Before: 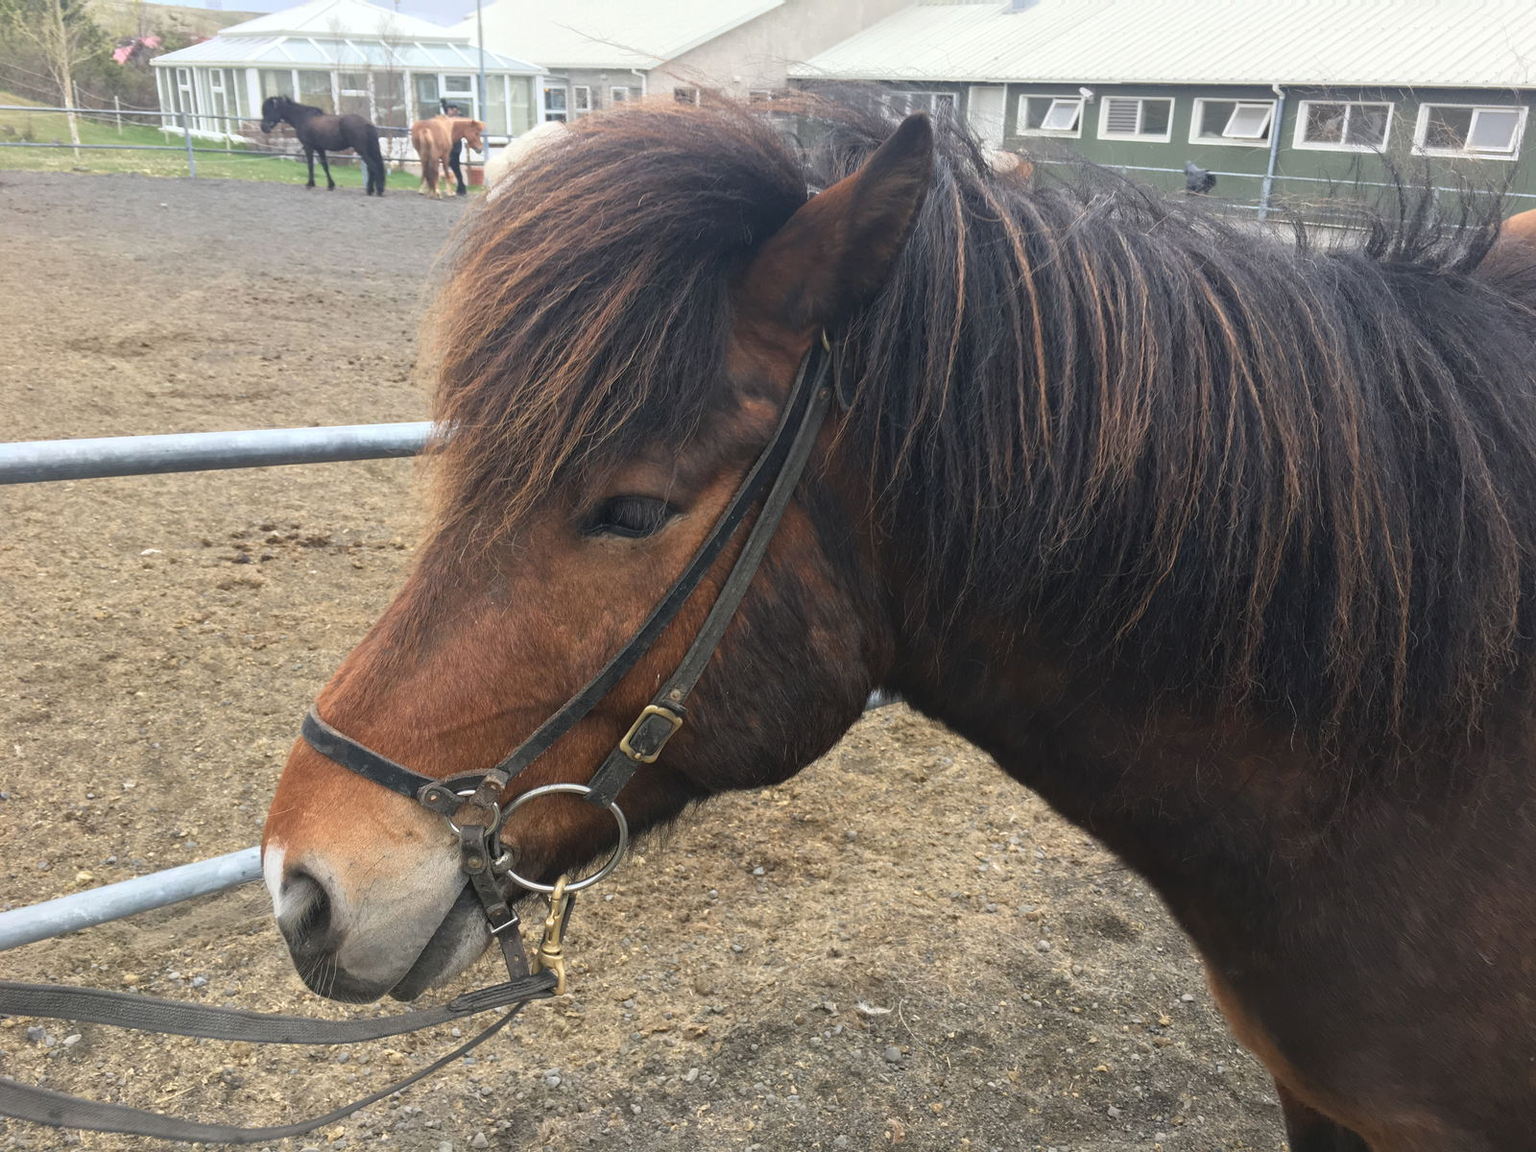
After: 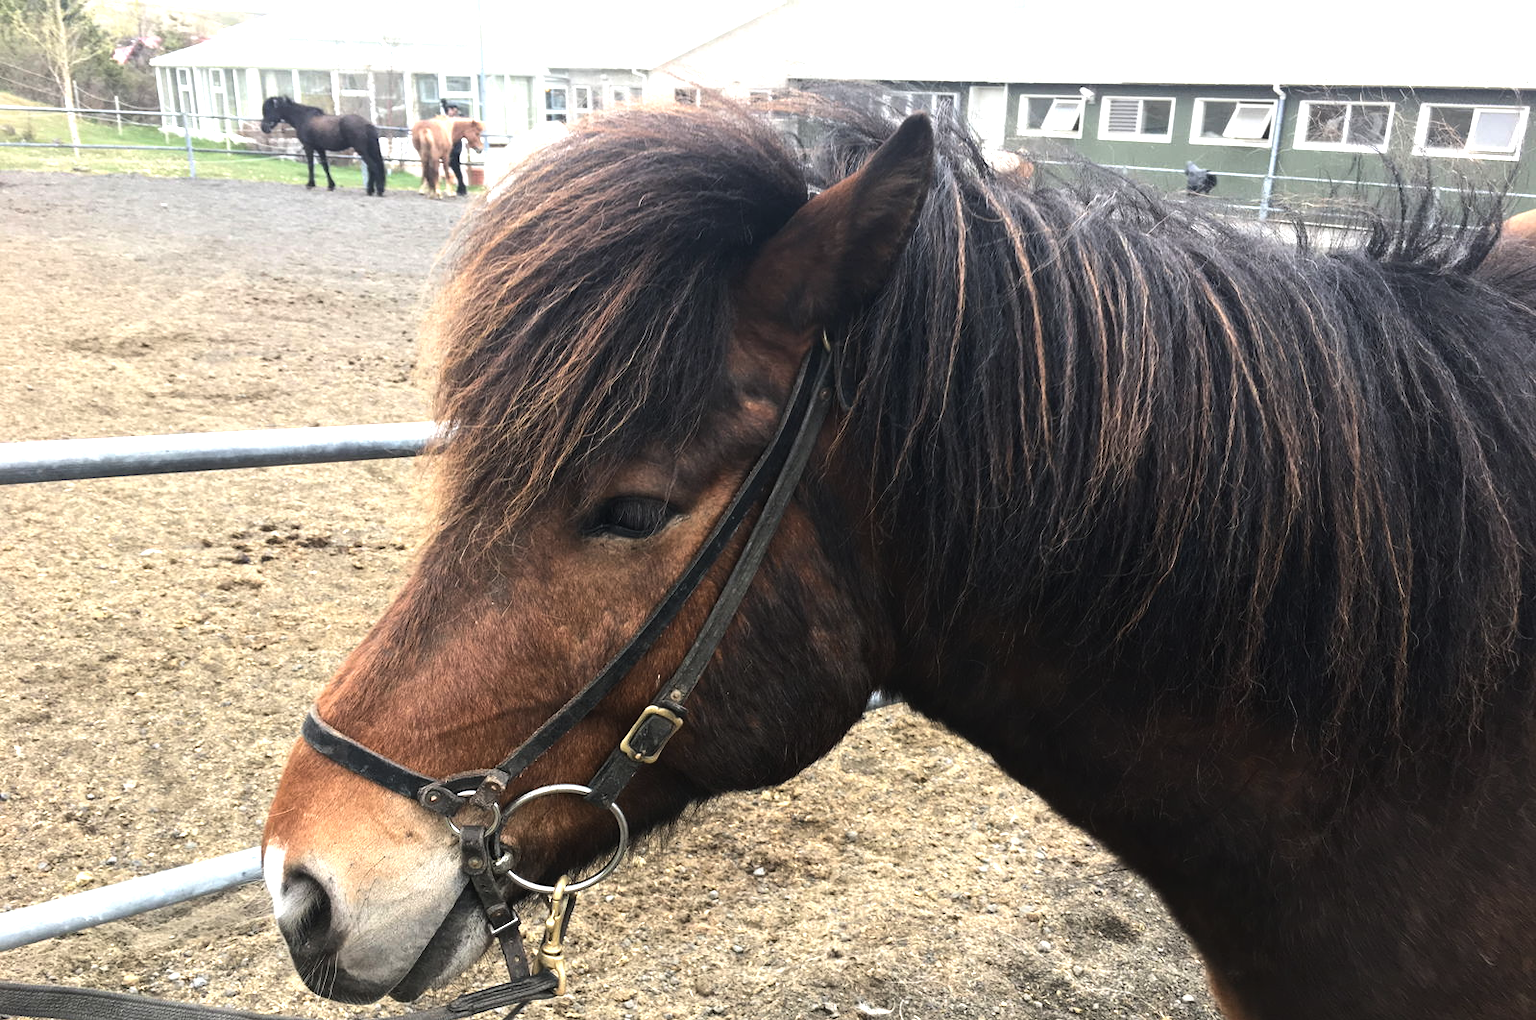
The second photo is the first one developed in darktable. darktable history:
tone equalizer: -8 EV -1.08 EV, -7 EV -1.01 EV, -6 EV -0.867 EV, -5 EV -0.578 EV, -3 EV 0.578 EV, -2 EV 0.867 EV, -1 EV 1.01 EV, +0 EV 1.08 EV, edges refinement/feathering 500, mask exposure compensation -1.57 EV, preserve details no
crop and rotate: top 0%, bottom 11.49%
